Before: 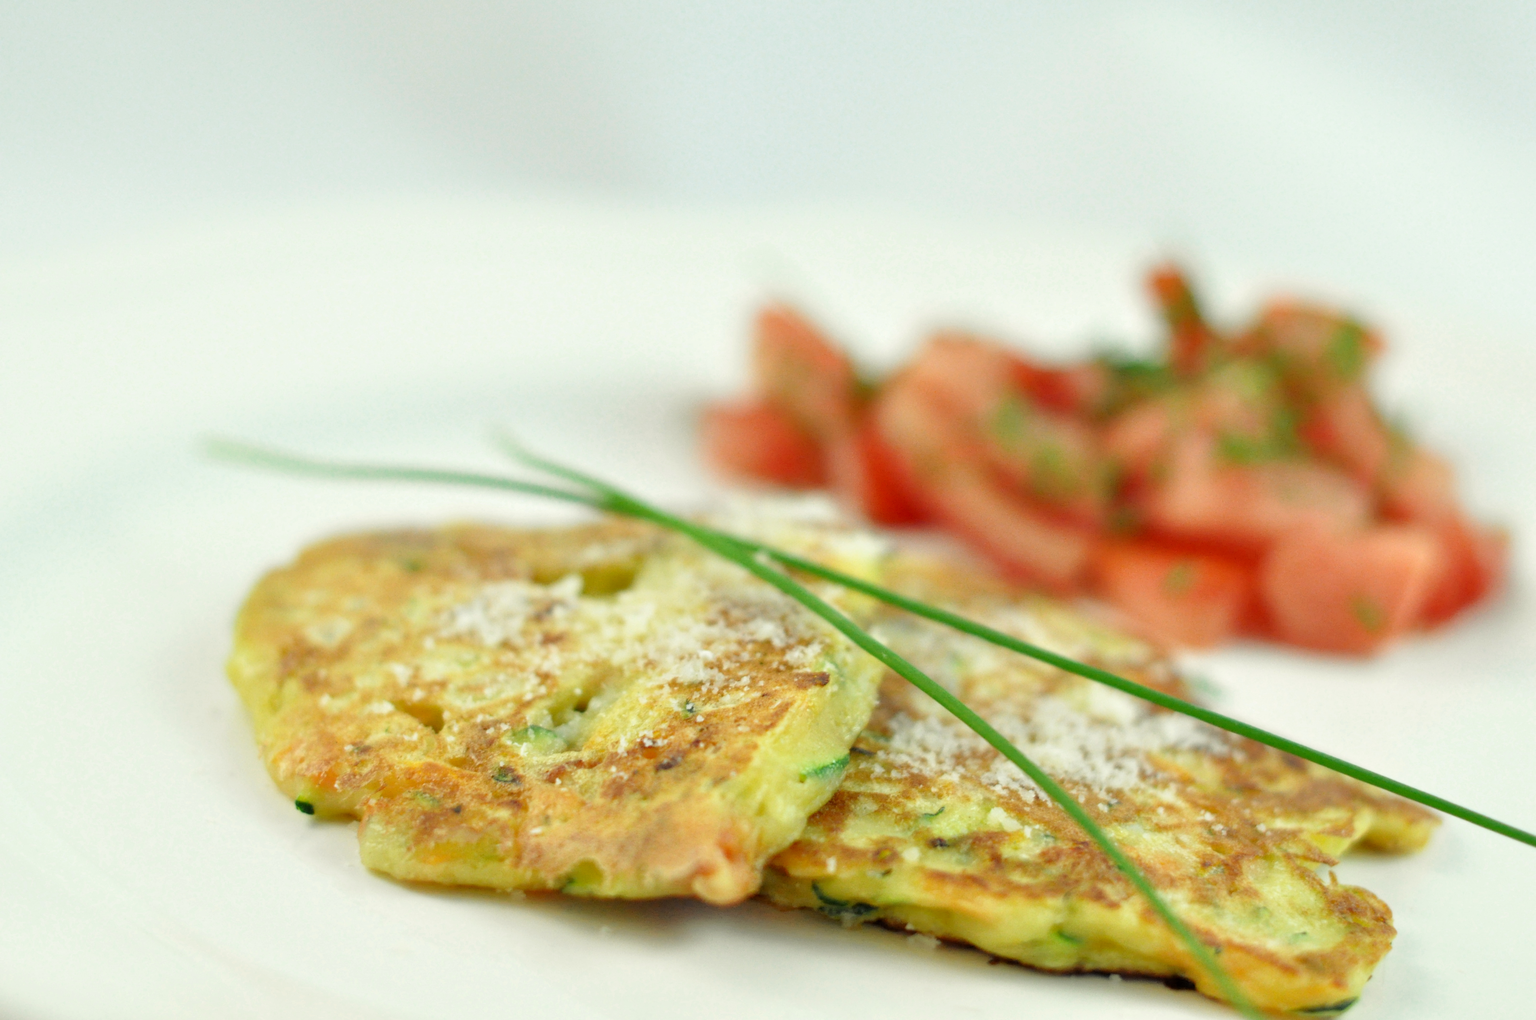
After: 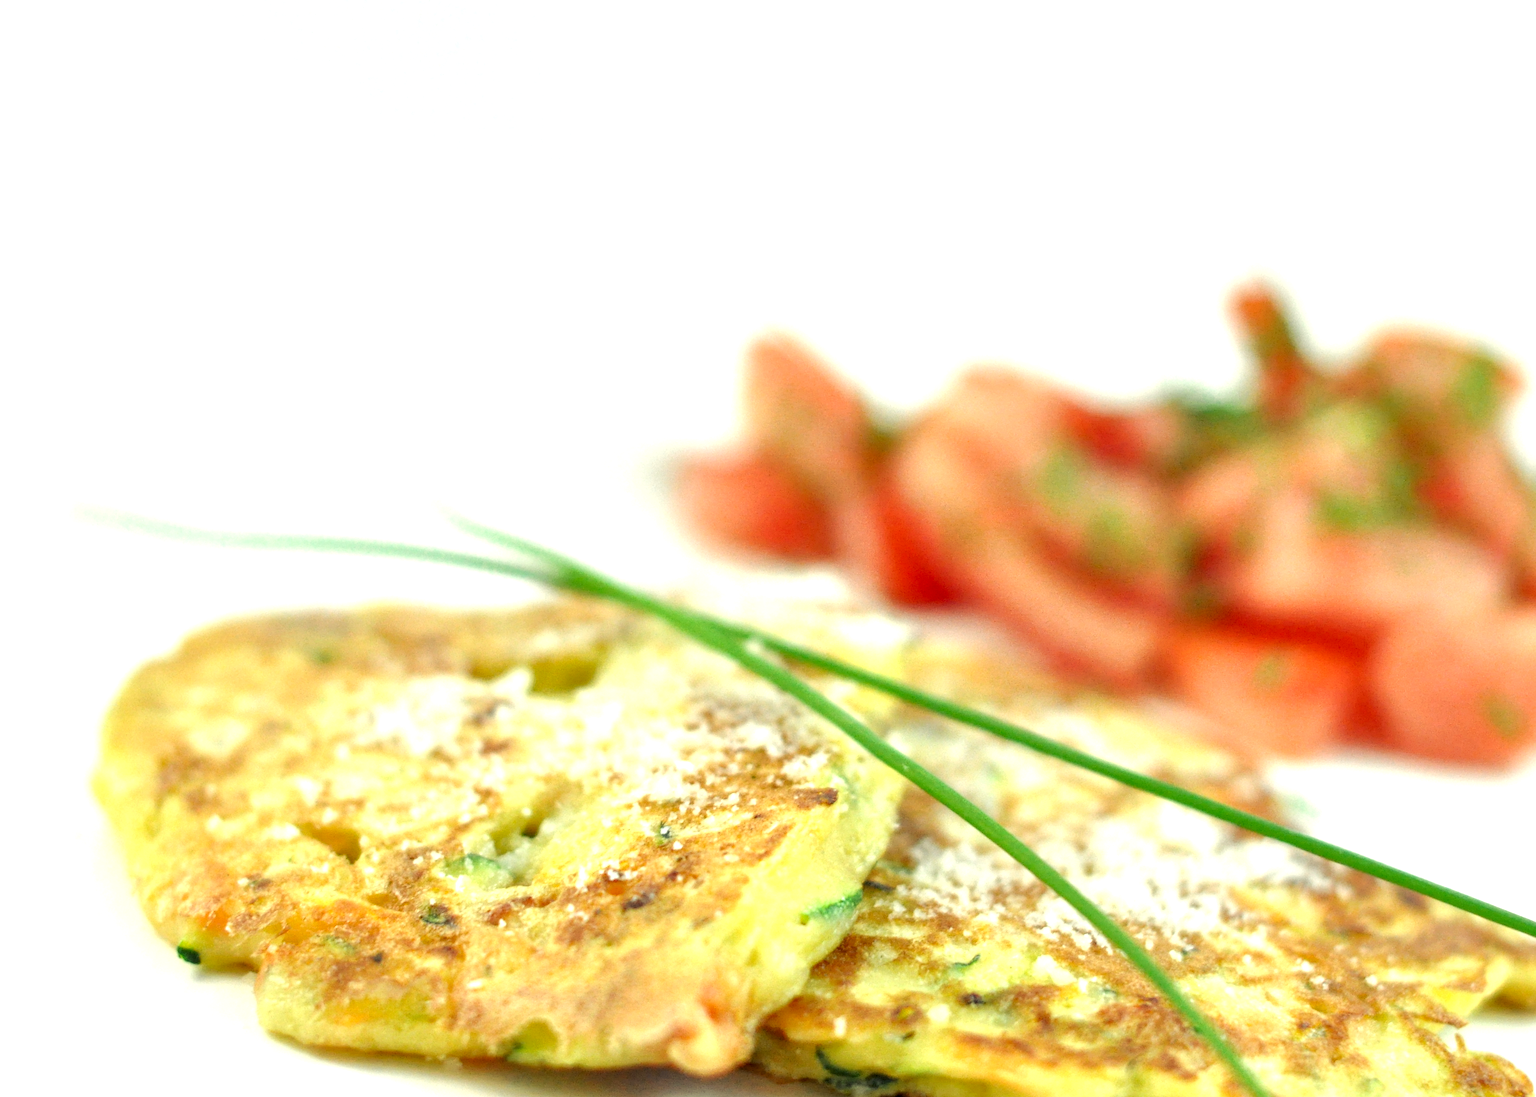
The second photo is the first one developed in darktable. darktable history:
local contrast: on, module defaults
crop: left 9.929%, top 3.475%, right 9.188%, bottom 9.529%
exposure: black level correction 0, exposure 0.7 EV, compensate highlight preservation false
